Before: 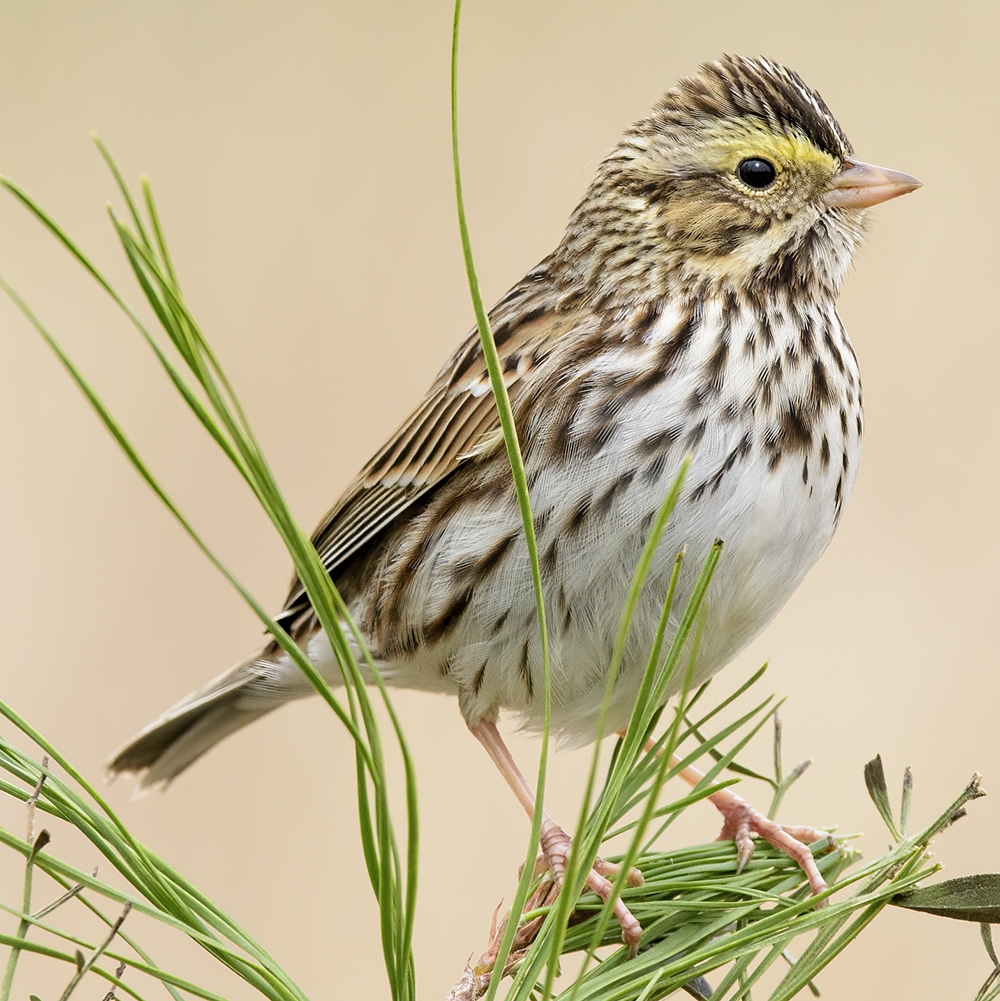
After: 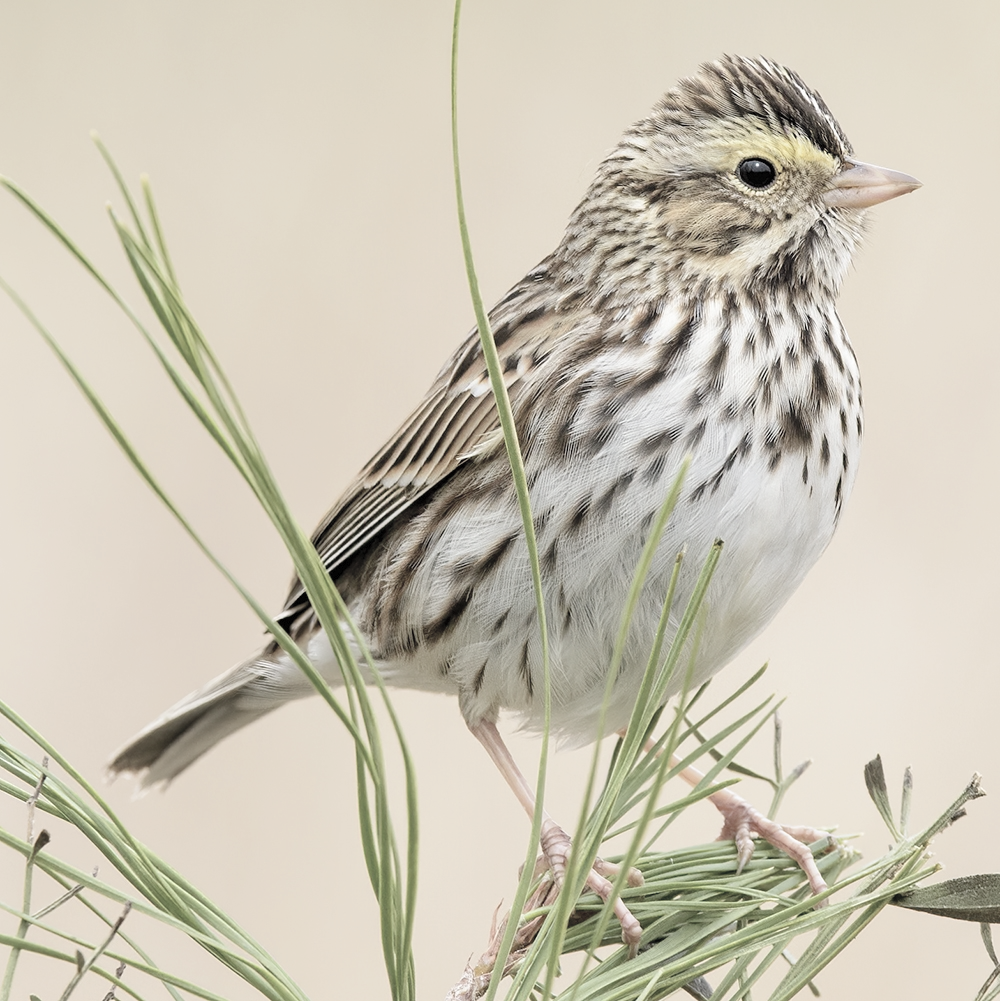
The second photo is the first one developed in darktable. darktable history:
contrast brightness saturation: brightness 0.184, saturation -0.519
